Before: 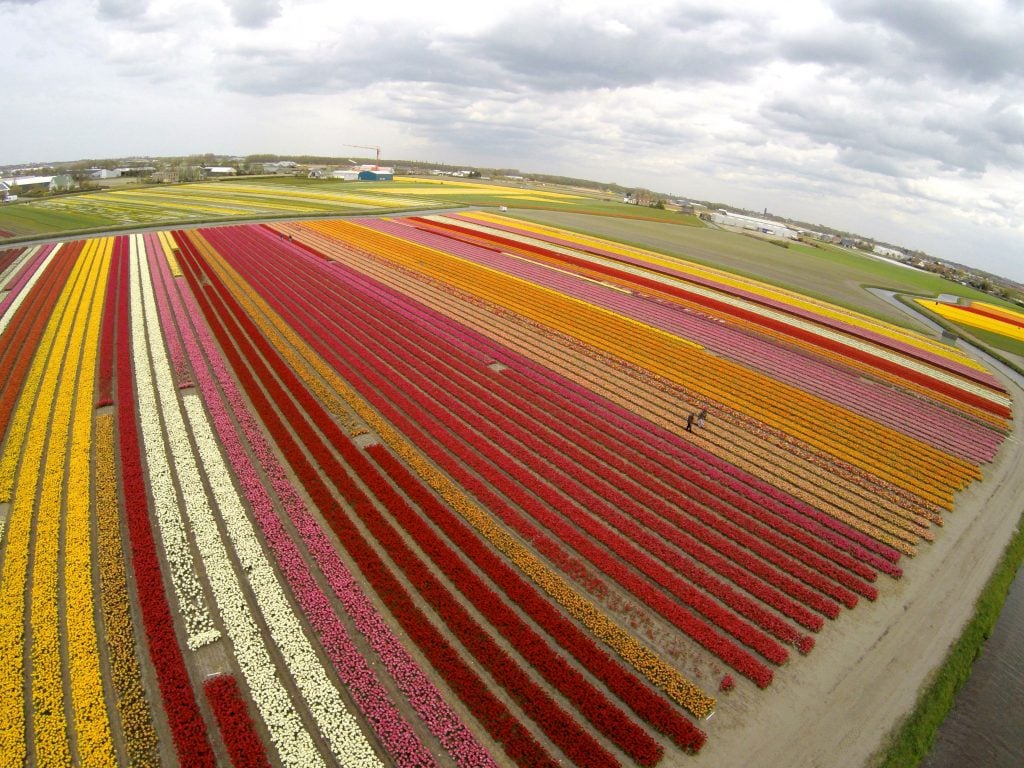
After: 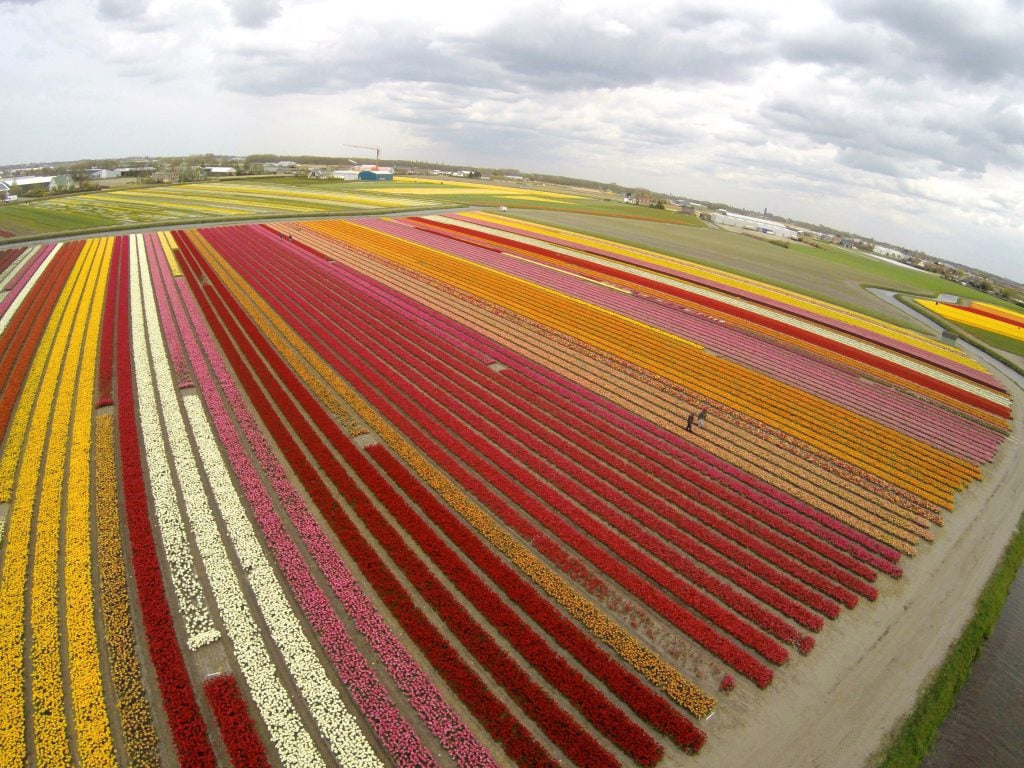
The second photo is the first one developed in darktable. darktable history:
haze removal: strength -0.042, compatibility mode true, adaptive false
